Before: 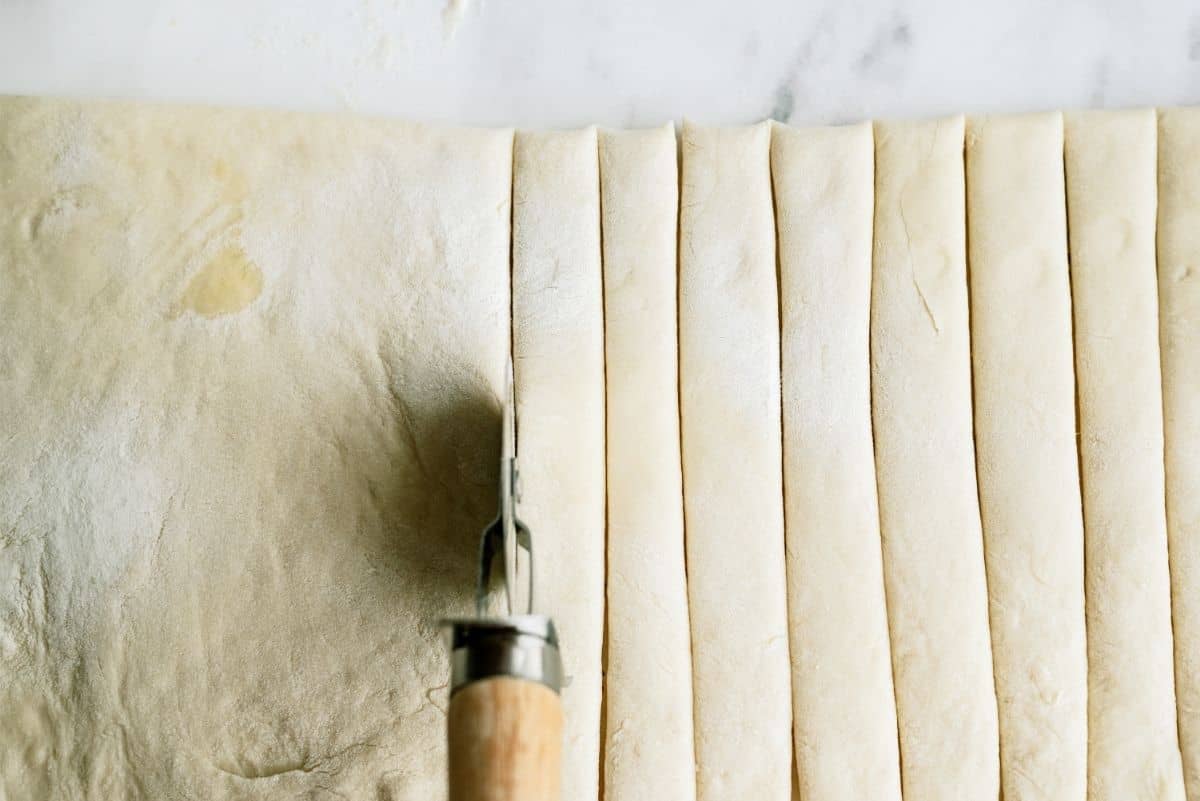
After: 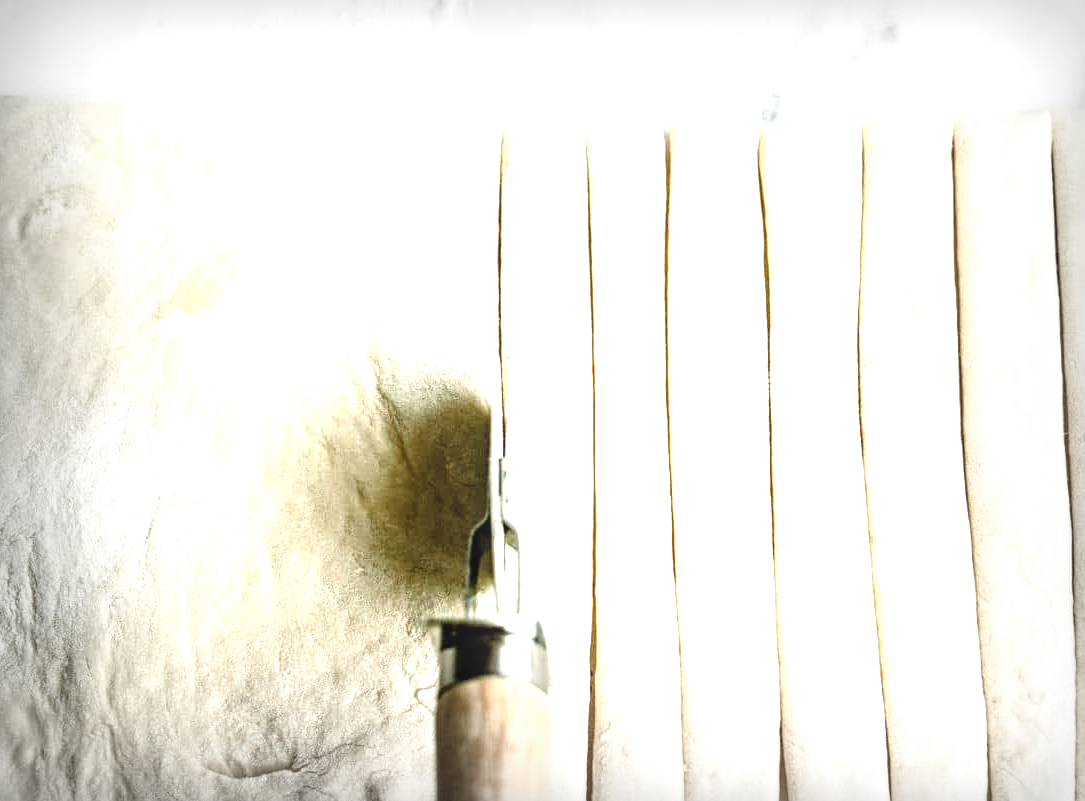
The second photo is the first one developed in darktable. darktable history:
tone equalizer: -8 EV -0.718 EV, -7 EV -0.687 EV, -6 EV -0.64 EV, -5 EV -0.389 EV, -3 EV 0.4 EV, -2 EV 0.6 EV, -1 EV 0.692 EV, +0 EV 0.754 EV, mask exposure compensation -0.512 EV
color balance rgb: linear chroma grading › global chroma 14.633%, perceptual saturation grading › global saturation 34.966%, perceptual saturation grading › highlights -25.176%, perceptual saturation grading › shadows 25.309%
crop and rotate: left 1.071%, right 8.454%
exposure: black level correction 0, exposure 0.702 EV, compensate highlight preservation false
contrast brightness saturation: contrast 0.105, saturation -0.375
local contrast: detail 130%
vignetting: fall-off start 53.78%, brightness -0.621, saturation -0.678, automatic ratio true, width/height ratio 1.313, shape 0.212, unbound false
